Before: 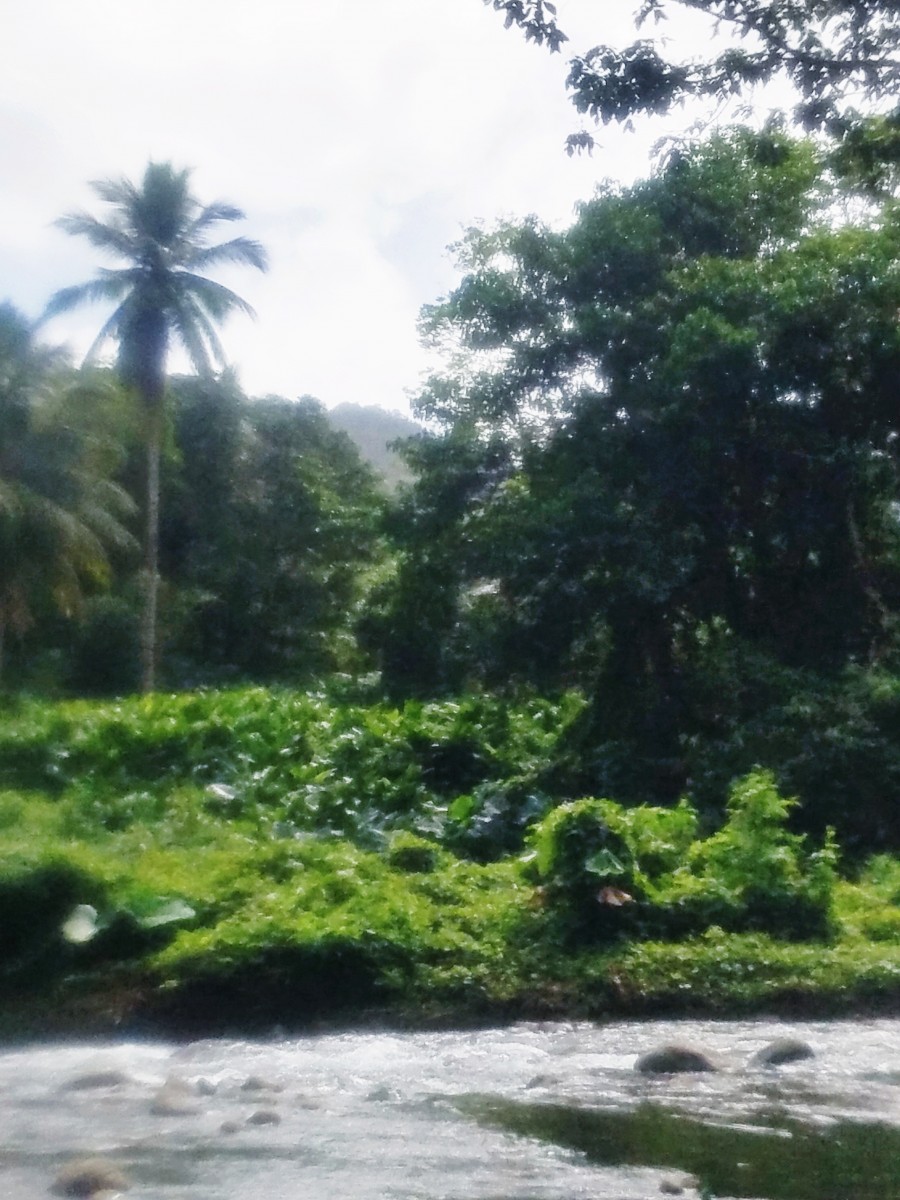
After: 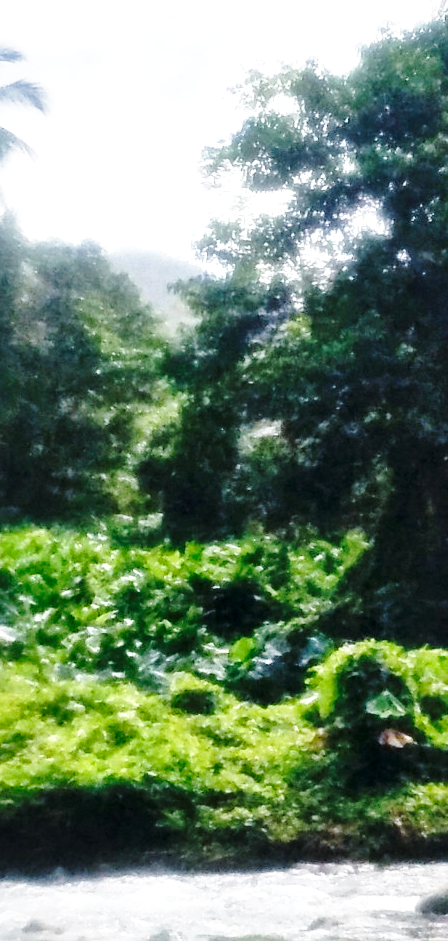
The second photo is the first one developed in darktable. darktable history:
base curve: curves: ch0 [(0, 0) (0.032, 0.037) (0.105, 0.228) (0.435, 0.76) (0.856, 0.983) (1, 1)], preserve colors none
local contrast: mode bilateral grid, contrast 21, coarseness 49, detail 162%, midtone range 0.2
crop and rotate: angle 0.015°, left 24.39%, top 13.221%, right 25.728%, bottom 8.289%
